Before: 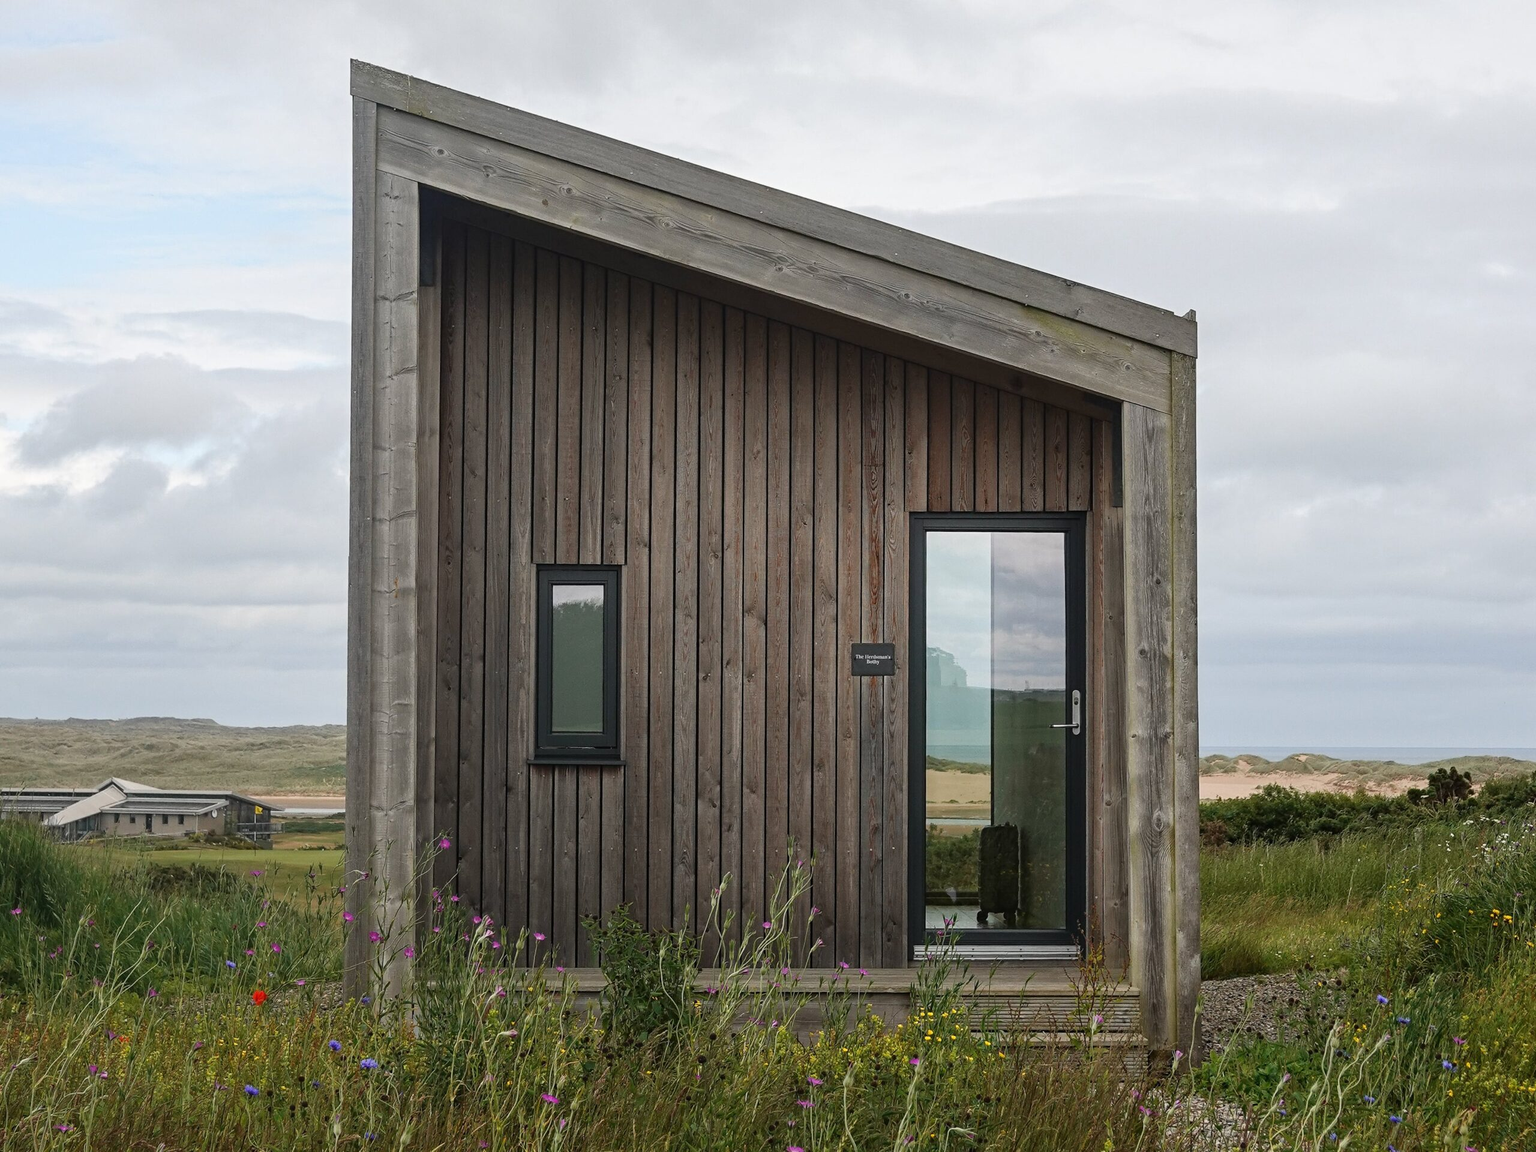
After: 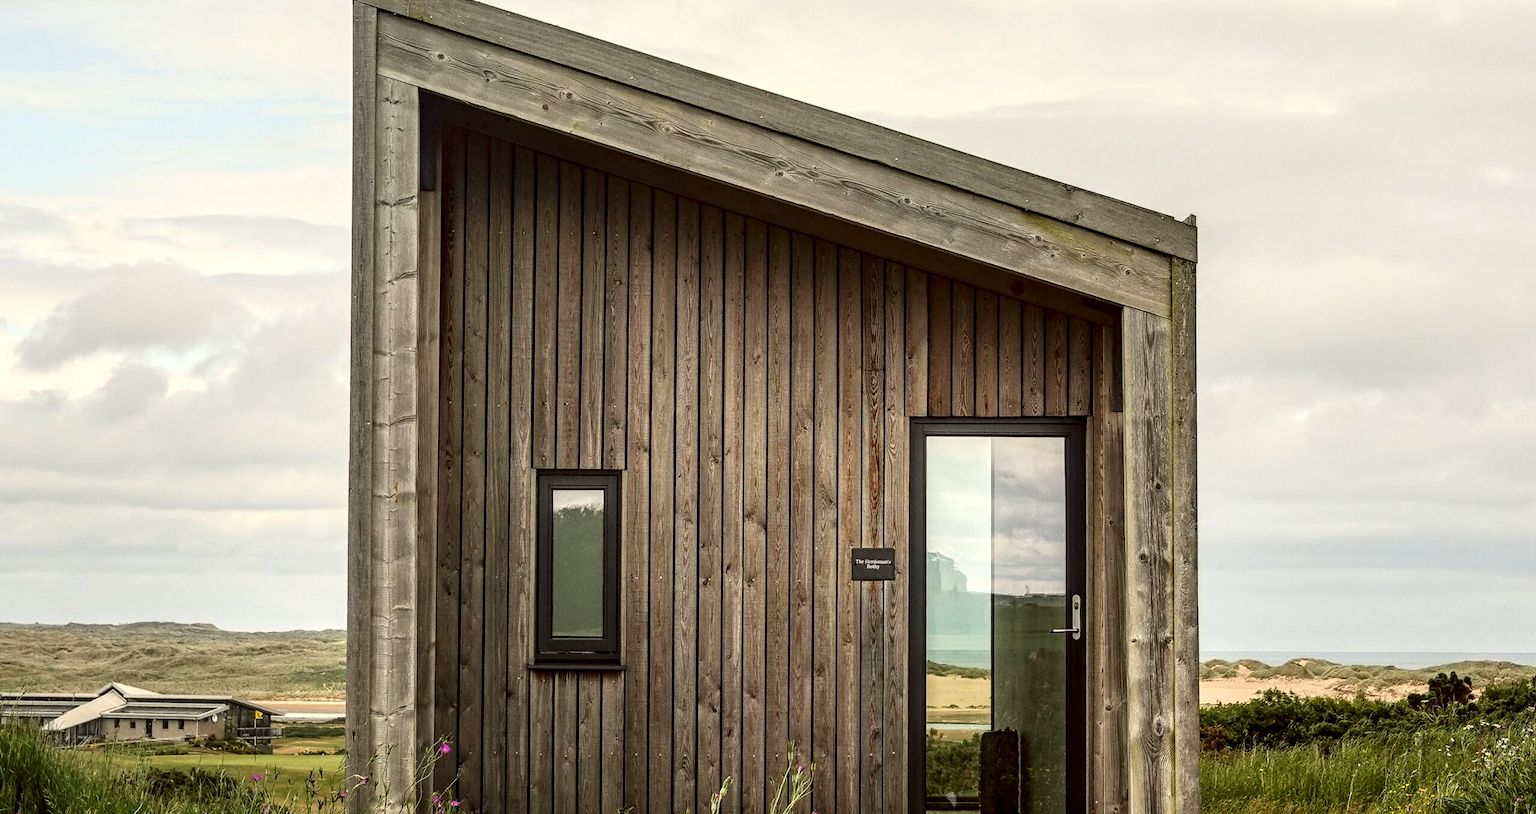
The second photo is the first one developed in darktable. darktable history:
local contrast: highlights 20%, shadows 70%, detail 170%
contrast brightness saturation: contrast 0.2, brightness 0.16, saturation 0.22
crop and rotate: top 8.293%, bottom 20.996%
color balance: lift [1.005, 1.002, 0.998, 0.998], gamma [1, 1.021, 1.02, 0.979], gain [0.923, 1.066, 1.056, 0.934]
